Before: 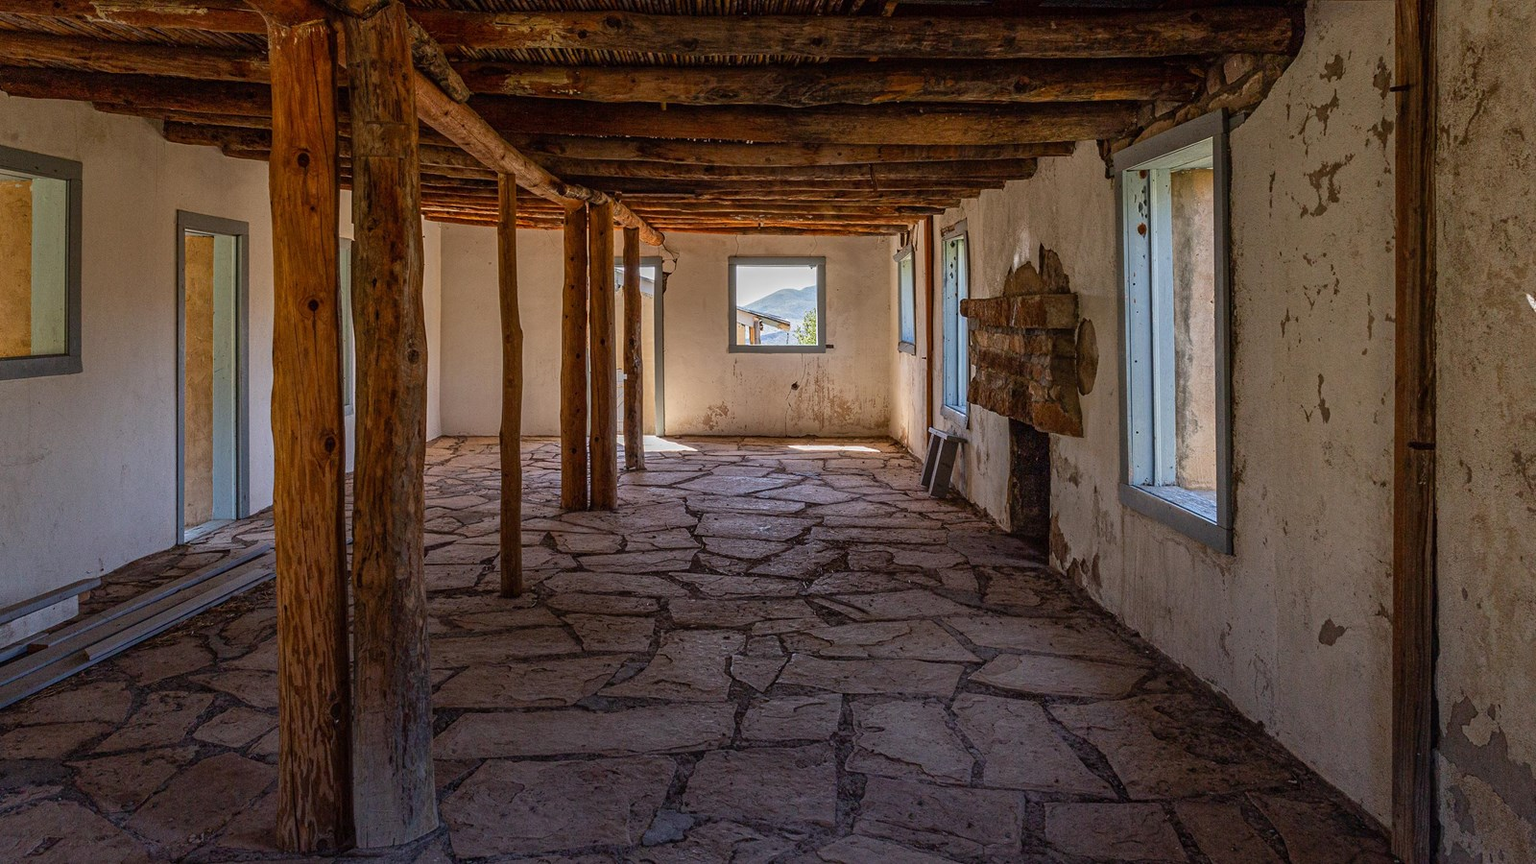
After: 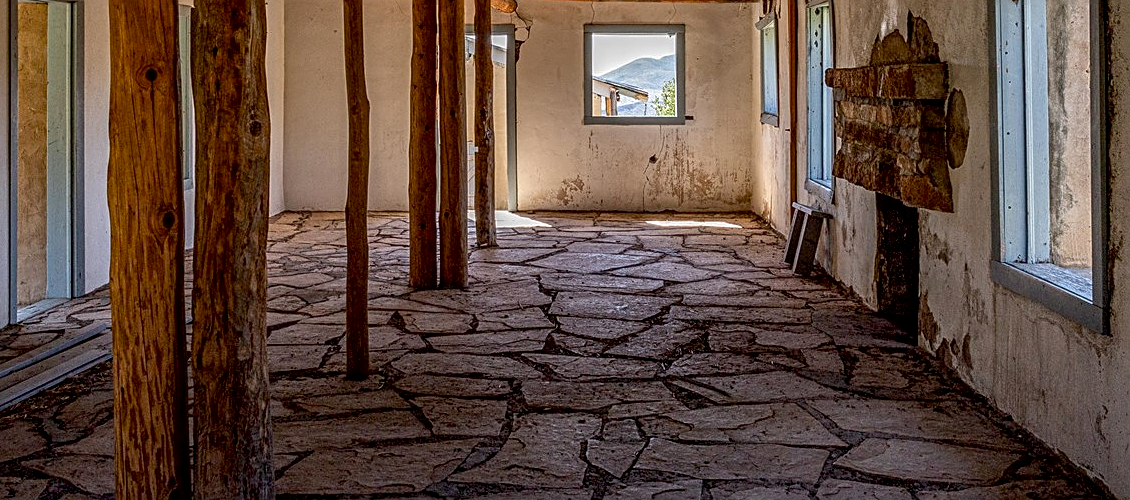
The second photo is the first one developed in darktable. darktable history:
exposure: black level correction 0.009, exposure 0.106 EV, compensate highlight preservation false
sharpen: on, module defaults
contrast brightness saturation: saturation -0.061
local contrast: on, module defaults
crop: left 10.991%, top 27.111%, right 18.322%, bottom 17.31%
